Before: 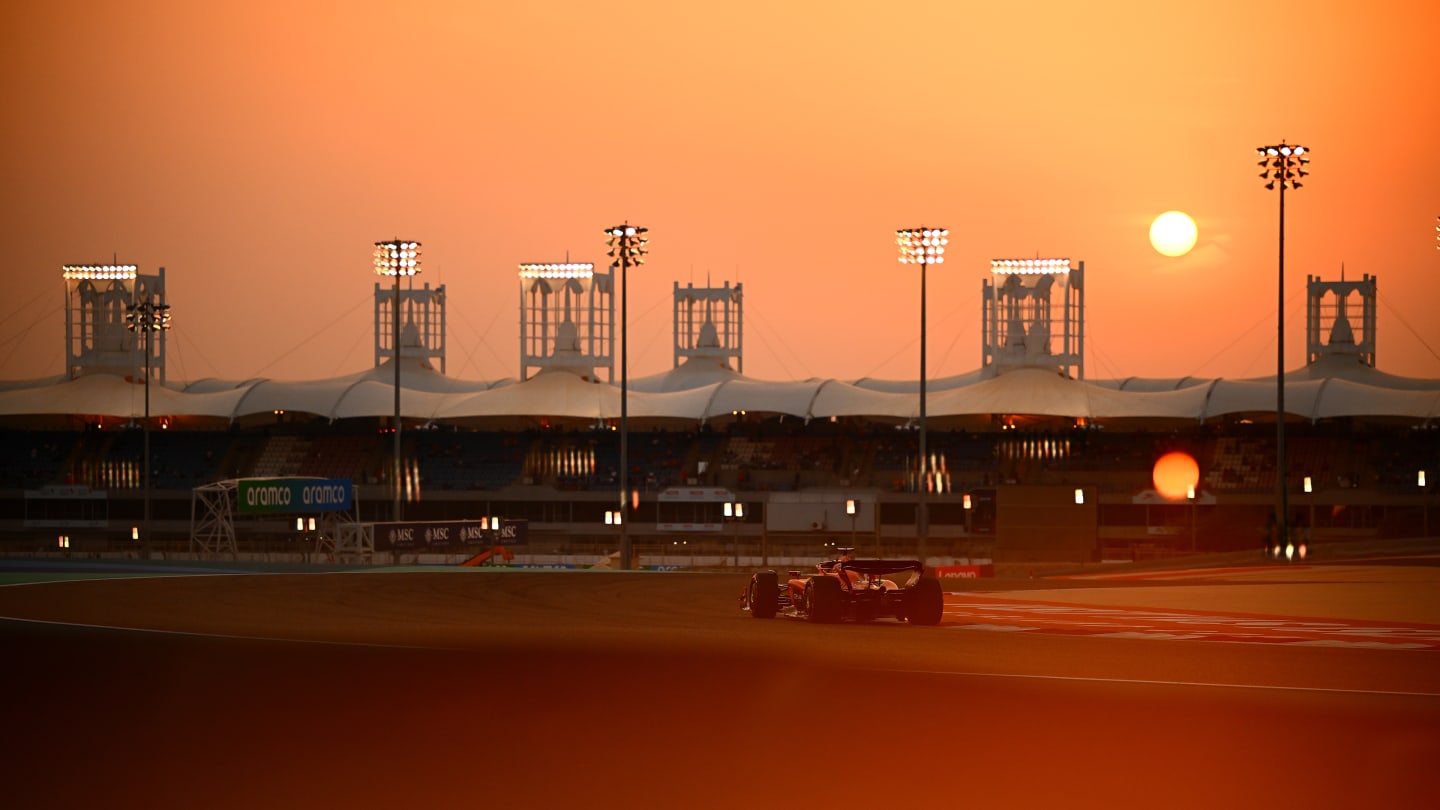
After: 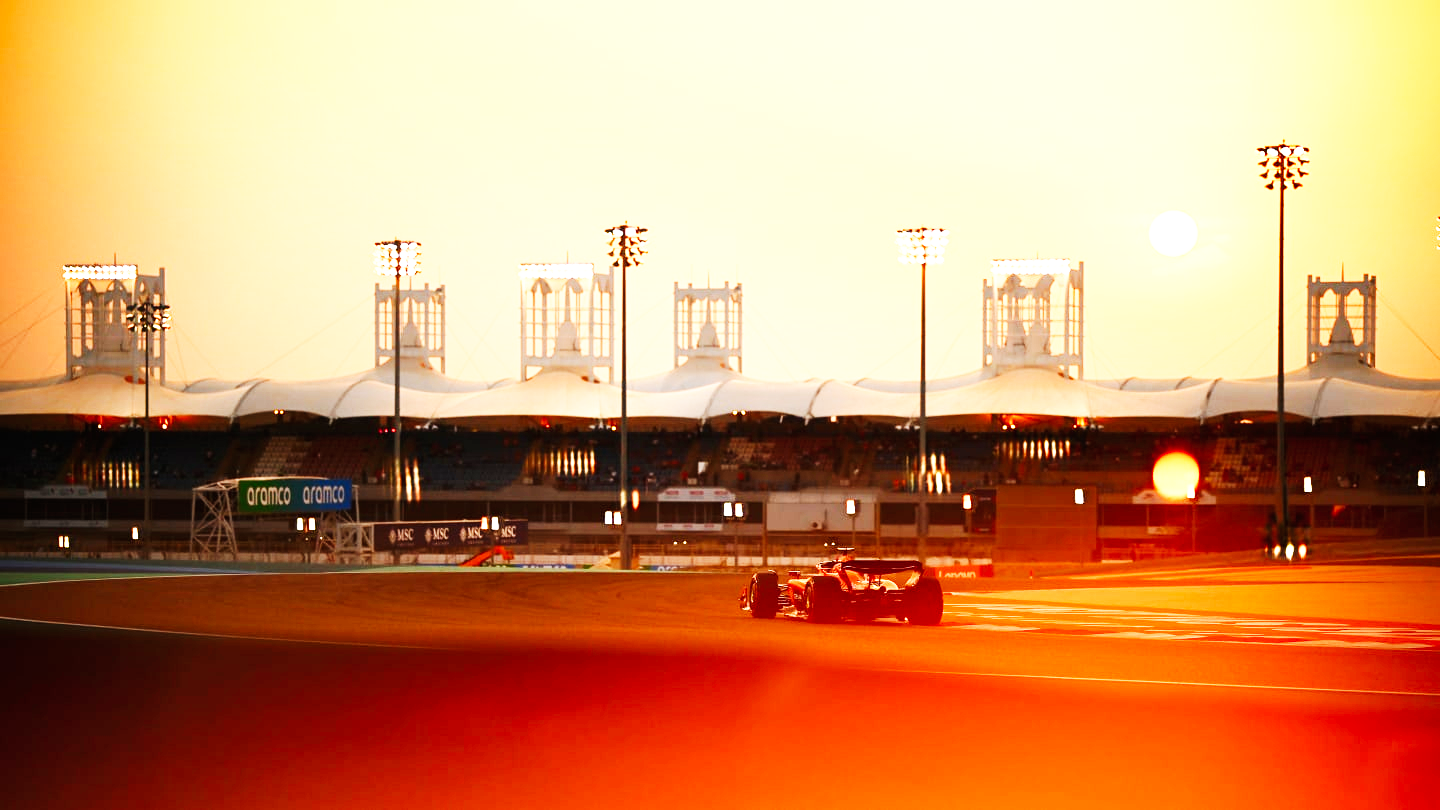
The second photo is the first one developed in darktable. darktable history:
exposure: black level correction 0, exposure 1.099 EV, compensate highlight preservation false
base curve: curves: ch0 [(0, 0) (0.007, 0.004) (0.027, 0.03) (0.046, 0.07) (0.207, 0.54) (0.442, 0.872) (0.673, 0.972) (1, 1)], preserve colors none
contrast brightness saturation: saturation -0.056
